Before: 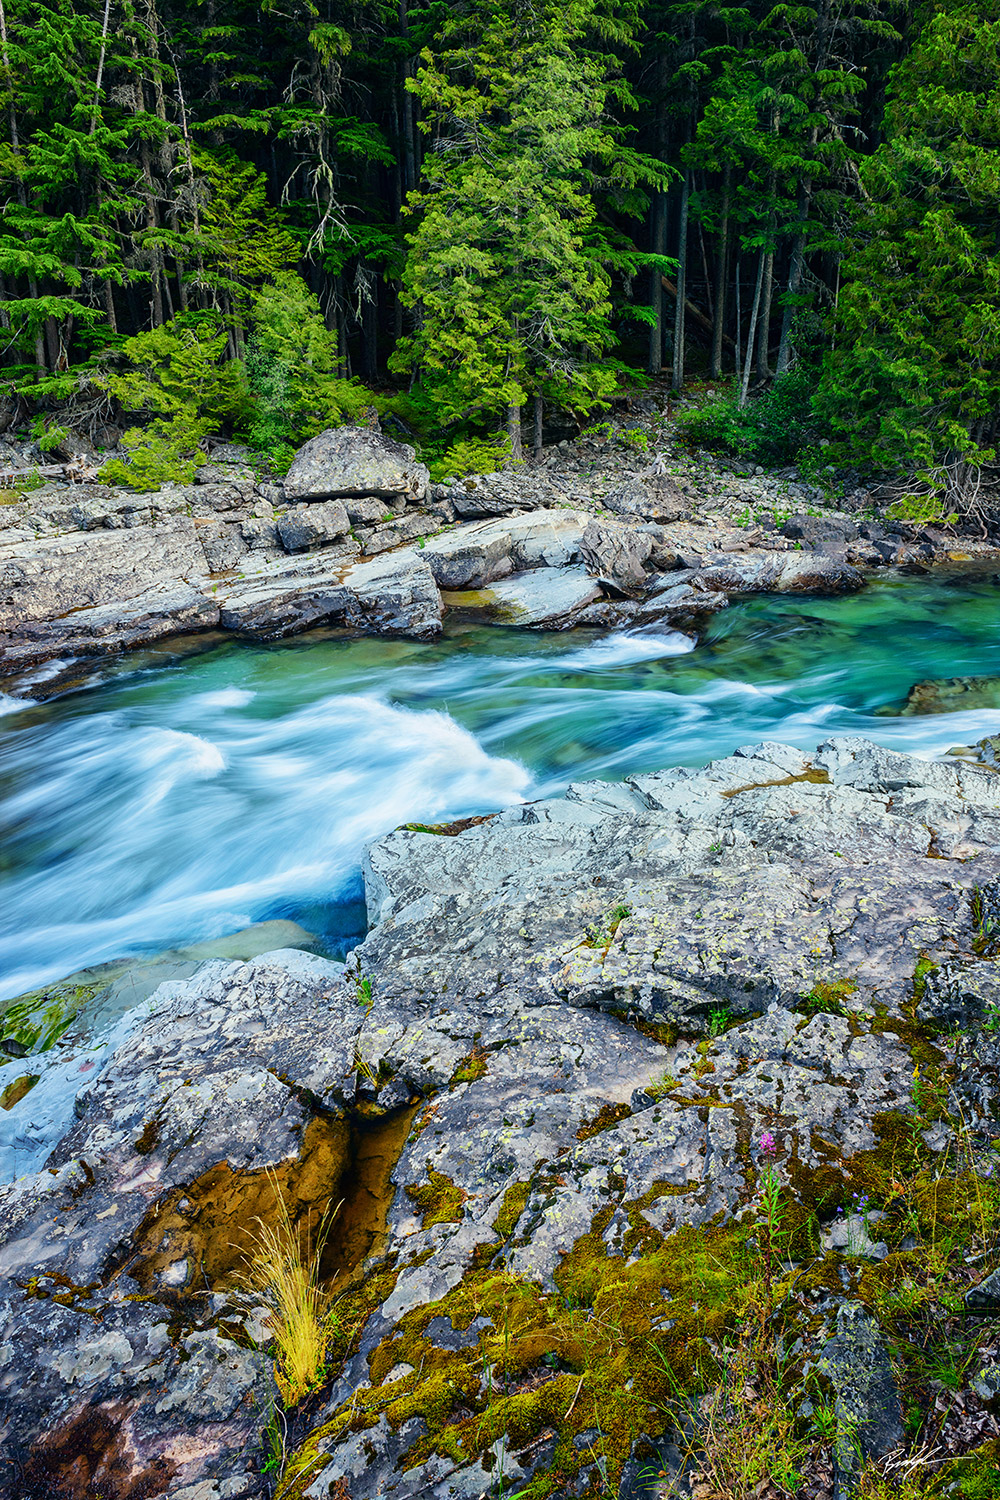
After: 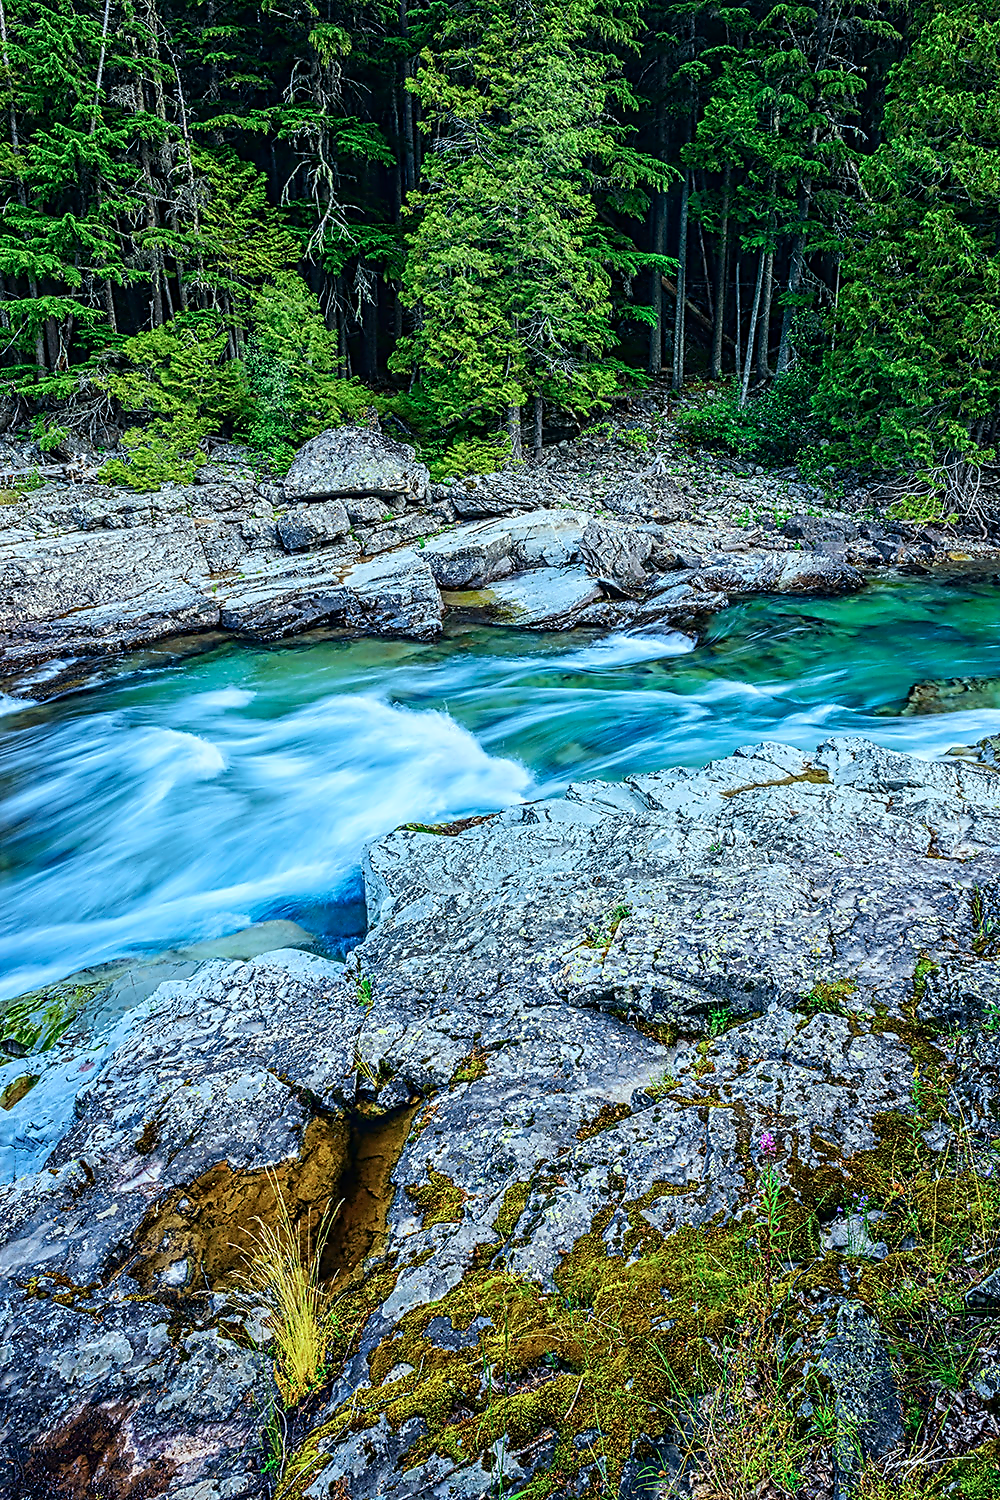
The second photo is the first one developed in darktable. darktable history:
color calibration: illuminant Planckian (black body), x 0.375, y 0.373, temperature 4117 K
contrast equalizer: y [[0.5, 0.5, 0.5, 0.515, 0.749, 0.84], [0.5 ×6], [0.5 ×6], [0, 0, 0, 0.001, 0.067, 0.262], [0 ×6]]
